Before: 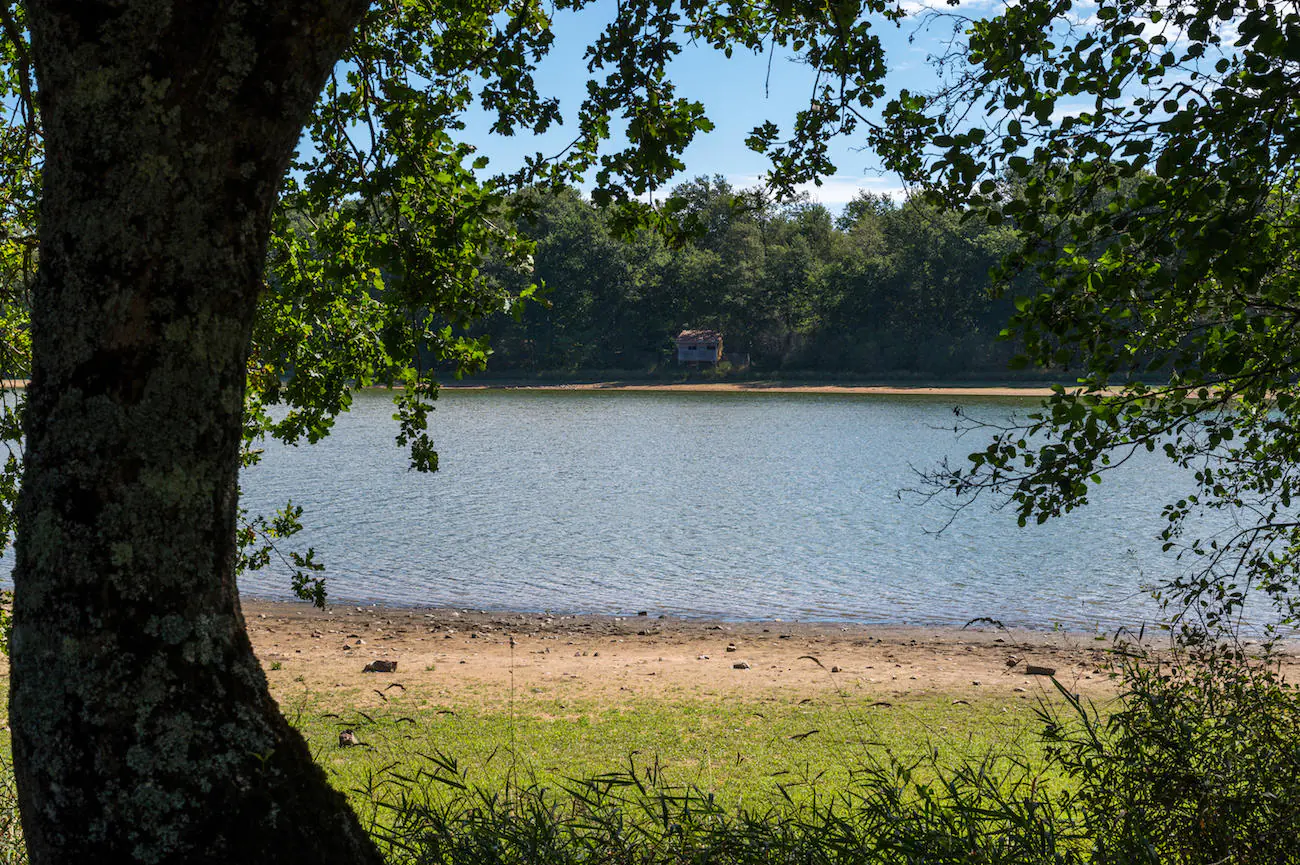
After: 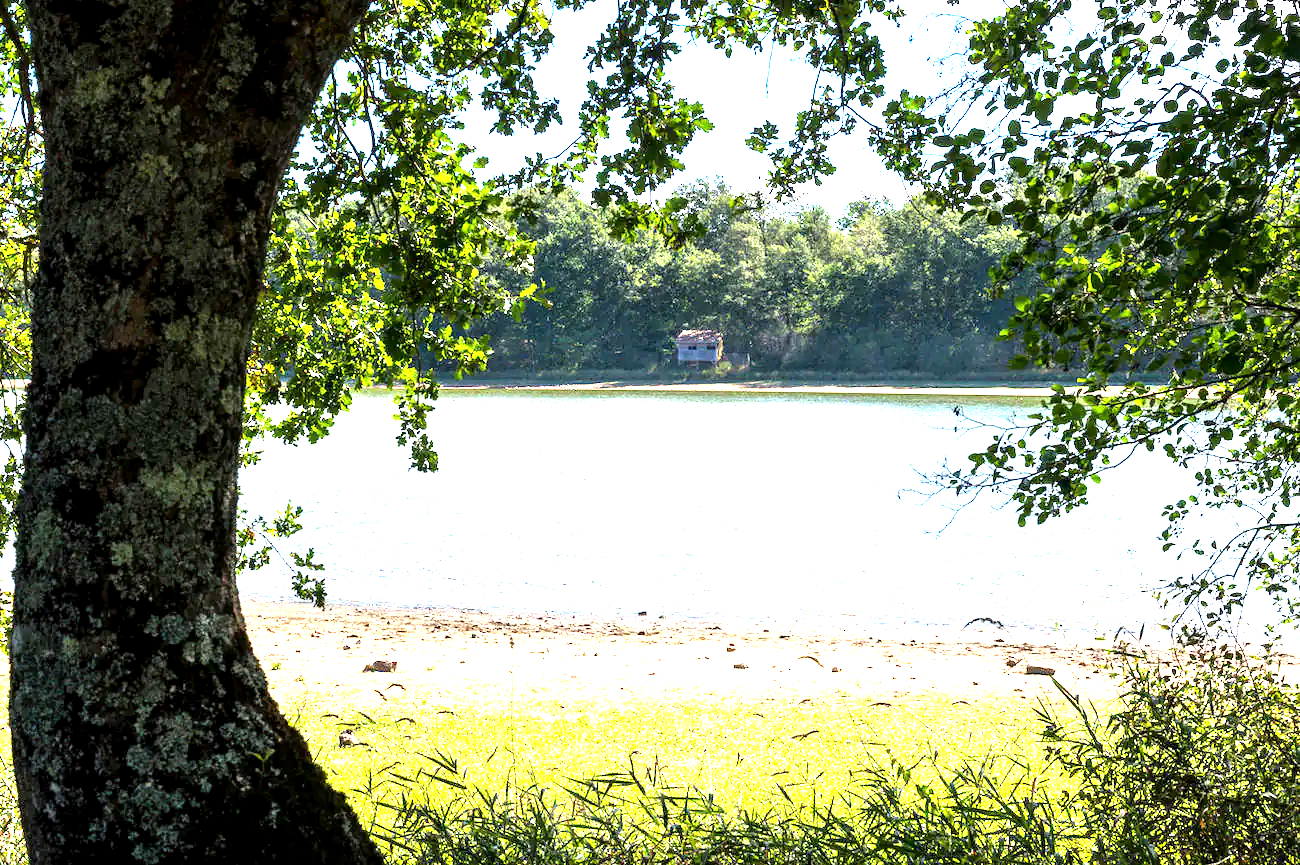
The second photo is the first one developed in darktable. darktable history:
tone equalizer: -8 EV -0.784 EV, -7 EV -0.675 EV, -6 EV -0.633 EV, -5 EV -0.385 EV, -3 EV 0.395 EV, -2 EV 0.6 EV, -1 EV 0.693 EV, +0 EV 0.734 EV
exposure: black level correction 0.002, exposure 1.995 EV, compensate highlight preservation false
